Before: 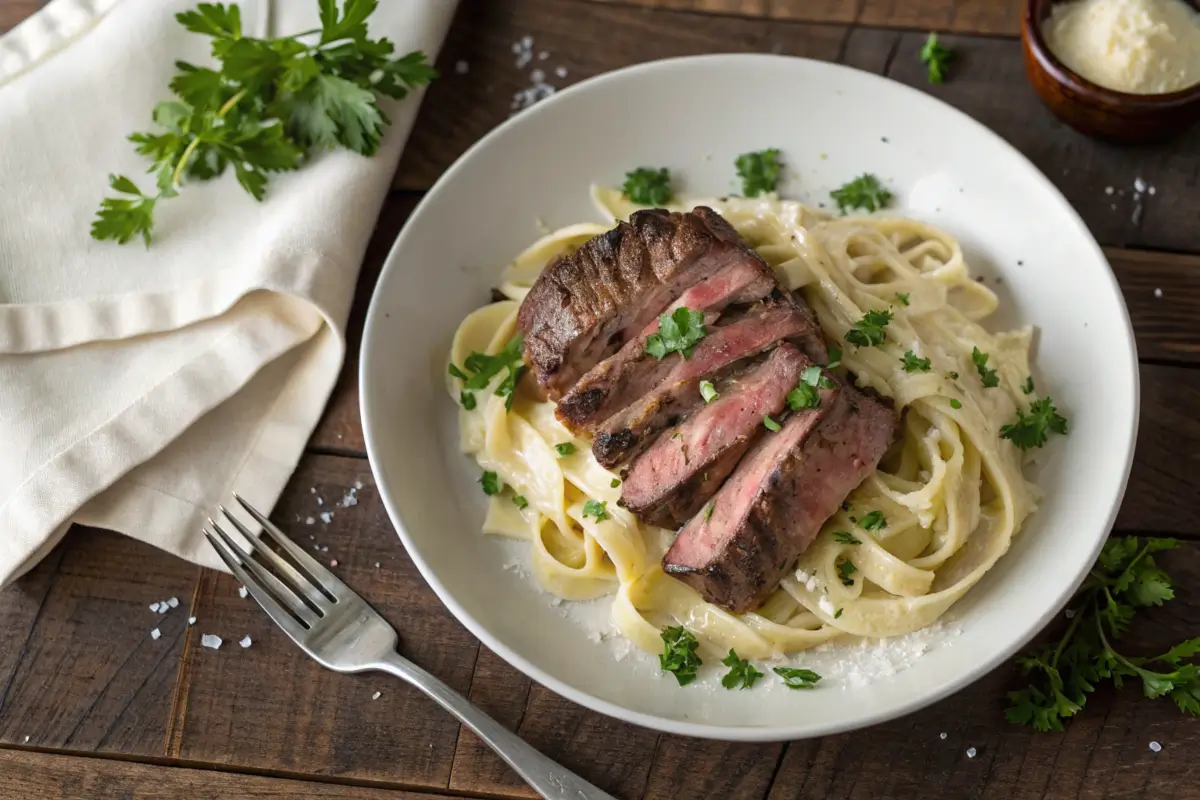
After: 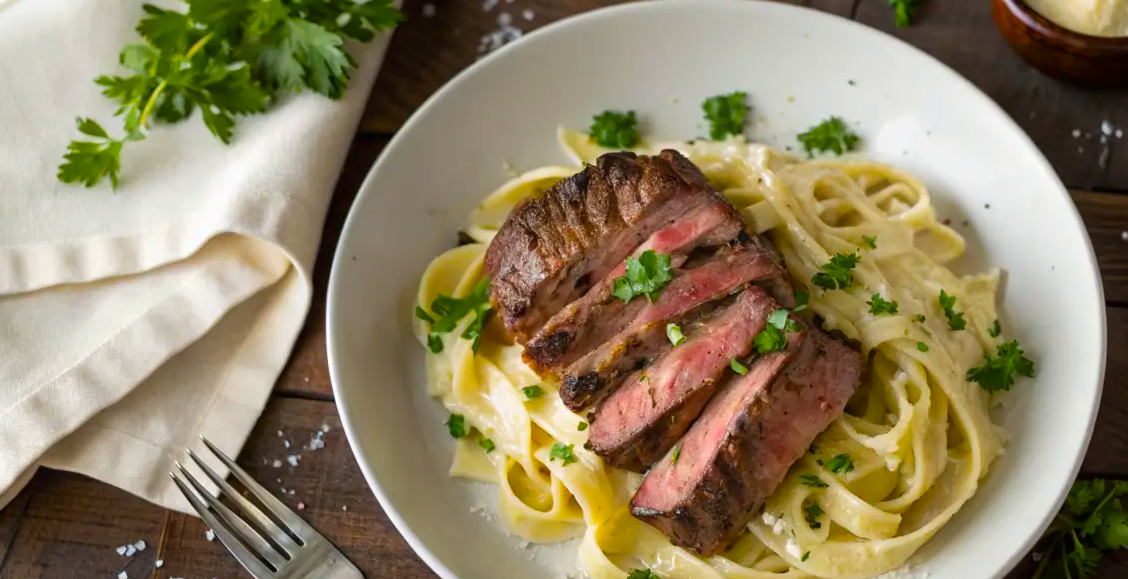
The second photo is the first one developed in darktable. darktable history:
color balance rgb: linear chroma grading › global chroma 15.521%, perceptual saturation grading › global saturation 19.894%
crop: left 2.765%, top 7.236%, right 3.221%, bottom 20.285%
